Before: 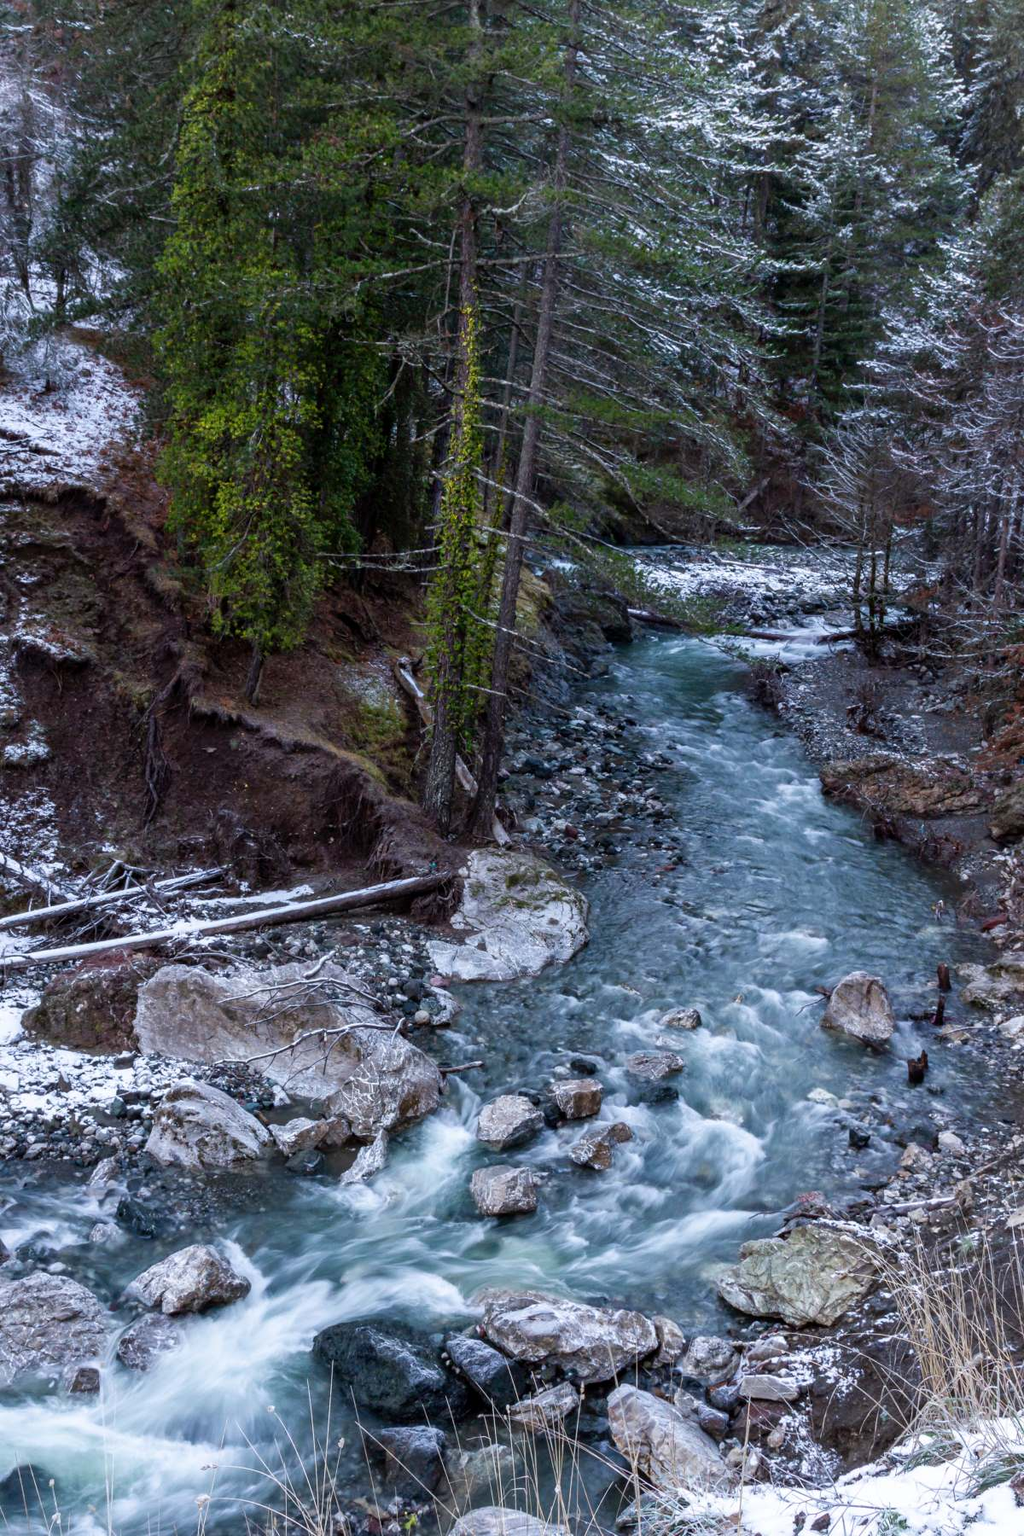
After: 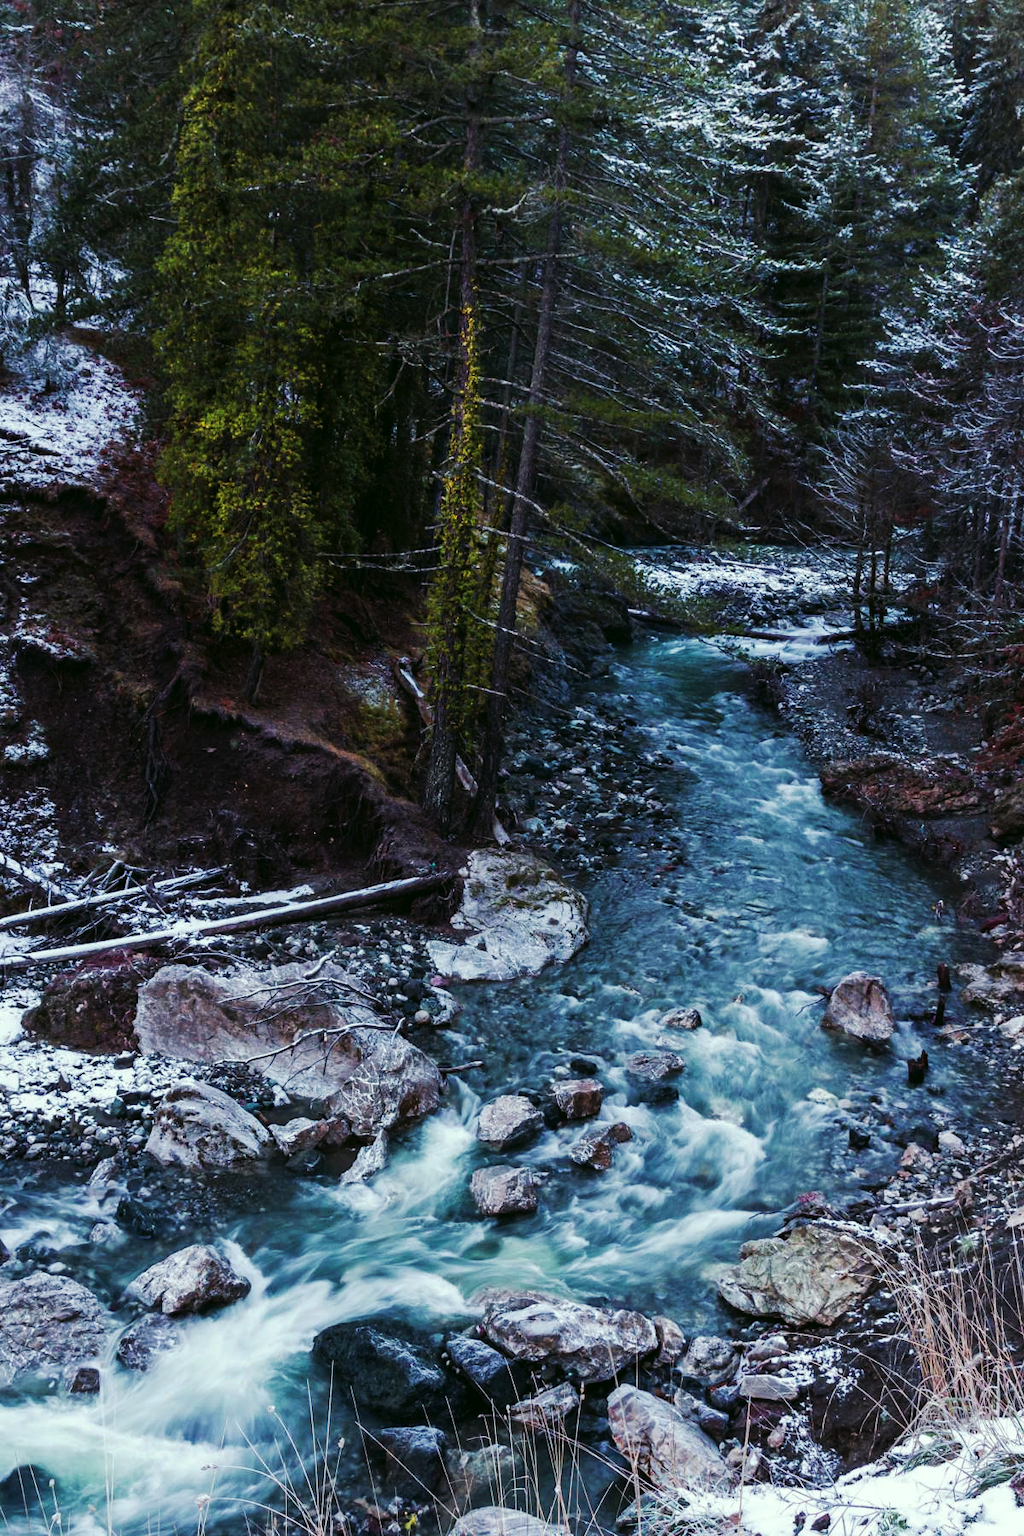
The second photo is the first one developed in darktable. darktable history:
tone curve: curves: ch0 [(0, 0) (0.003, 0.003) (0.011, 0.009) (0.025, 0.018) (0.044, 0.028) (0.069, 0.038) (0.1, 0.049) (0.136, 0.062) (0.177, 0.089) (0.224, 0.123) (0.277, 0.165) (0.335, 0.223) (0.399, 0.293) (0.468, 0.385) (0.543, 0.497) (0.623, 0.613) (0.709, 0.716) (0.801, 0.802) (0.898, 0.887) (1, 1)], preserve colors none
color look up table: target L [97.51, 98.92, 91.71, 94.96, 97.15, 92.63, 93.38, 86.35, 73.8, 80.78, 71.33, 60.03, 53, 53.45, 38.32, 23.35, 200.53, 94.42, 70.44, 73.46, 49.33, 54.89, 54.01, 51.81, 43.26, 38.65, 34.37, 13.64, 94.16, 63.63, 76.62, 45.08, 40.96, 49.19, 41.72, 36.5, 37.17, 30.47, 32.32, 22.31, 22.37, 12.13, 1.583, 93.61, 83.36, 83.59, 65.16, 57.64, 50.55], target a [-7.642, -16.01, -2.539, -29.48, -15.75, -48.75, -45.45, -62.96, 9.332, -64.23, -16.24, -37.24, -17.49, -33.14, -23.3, -1.723, 0, 0.504, 33.14, 34.39, 54.36, 51.73, 58.58, 8.478, 47.32, 40.56, 43.08, 34.93, 0.737, 34.66, 0.938, 51.74, 41.4, 3.373, 17.1, 32.68, 44.82, 47.59, -0.264, 43.94, 12.09, 40.23, 7.244, -20.7, -38.2, -48.89, -7.662, -24.72, -7.844], target b [44.31, 64.72, 71.82, 4.493, 82.28, 27.12, 66.16, 67.44, 55.58, 36.02, 32.92, 24.68, 35.73, 34.91, 15.35, 29.86, 0, 13.81, 2.694, 44.85, -12.22, 13.86, 44.79, 26.01, 43.35, 45.46, 16.9, 17.01, -3.432, -38.48, -0.259, -32.33, -71.61, -17.55, -52.71, -15.51, 0.538, -45.8, -0.861, -59.3, -36.31, -37.35, -9.254, -3.725, 5.877, -12.6, -41.97, -1.82, -27.06], num patches 49
